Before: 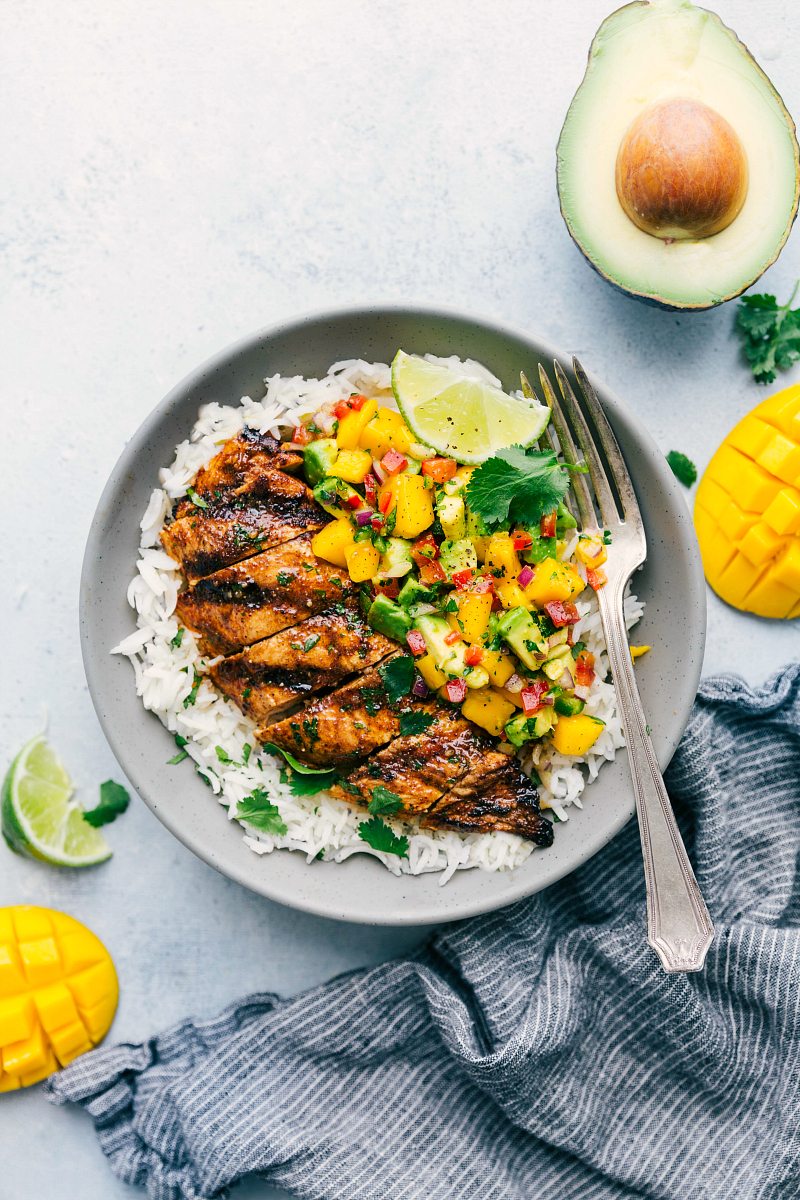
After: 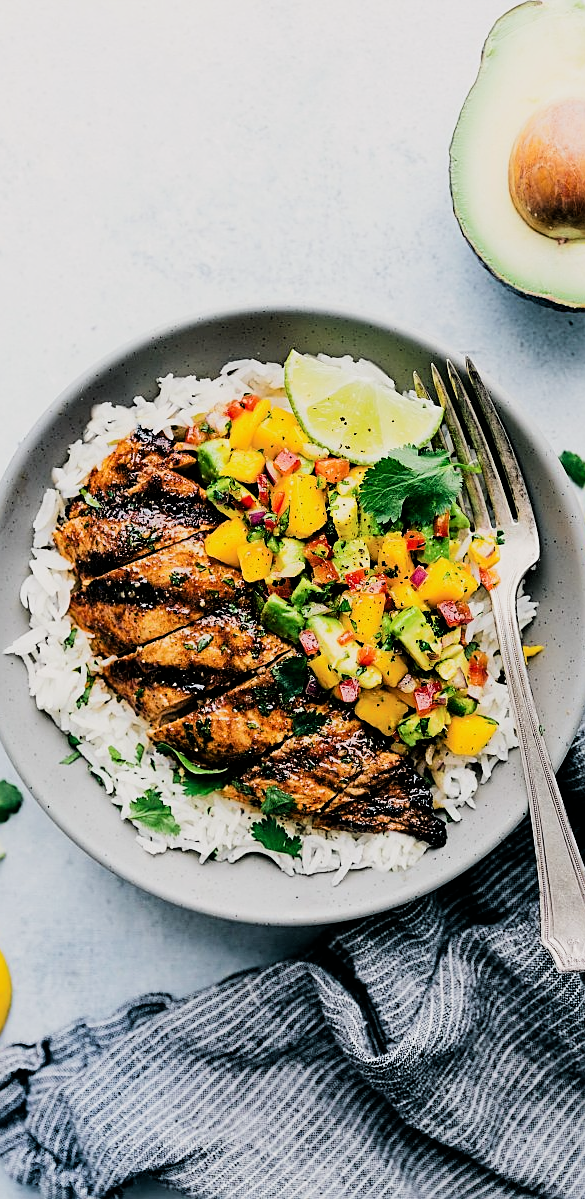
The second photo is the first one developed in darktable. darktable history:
crop: left 13.443%, right 13.31%
filmic rgb: black relative exposure -5 EV, hardness 2.88, contrast 1.4, highlights saturation mix -30%
sharpen: on, module defaults
